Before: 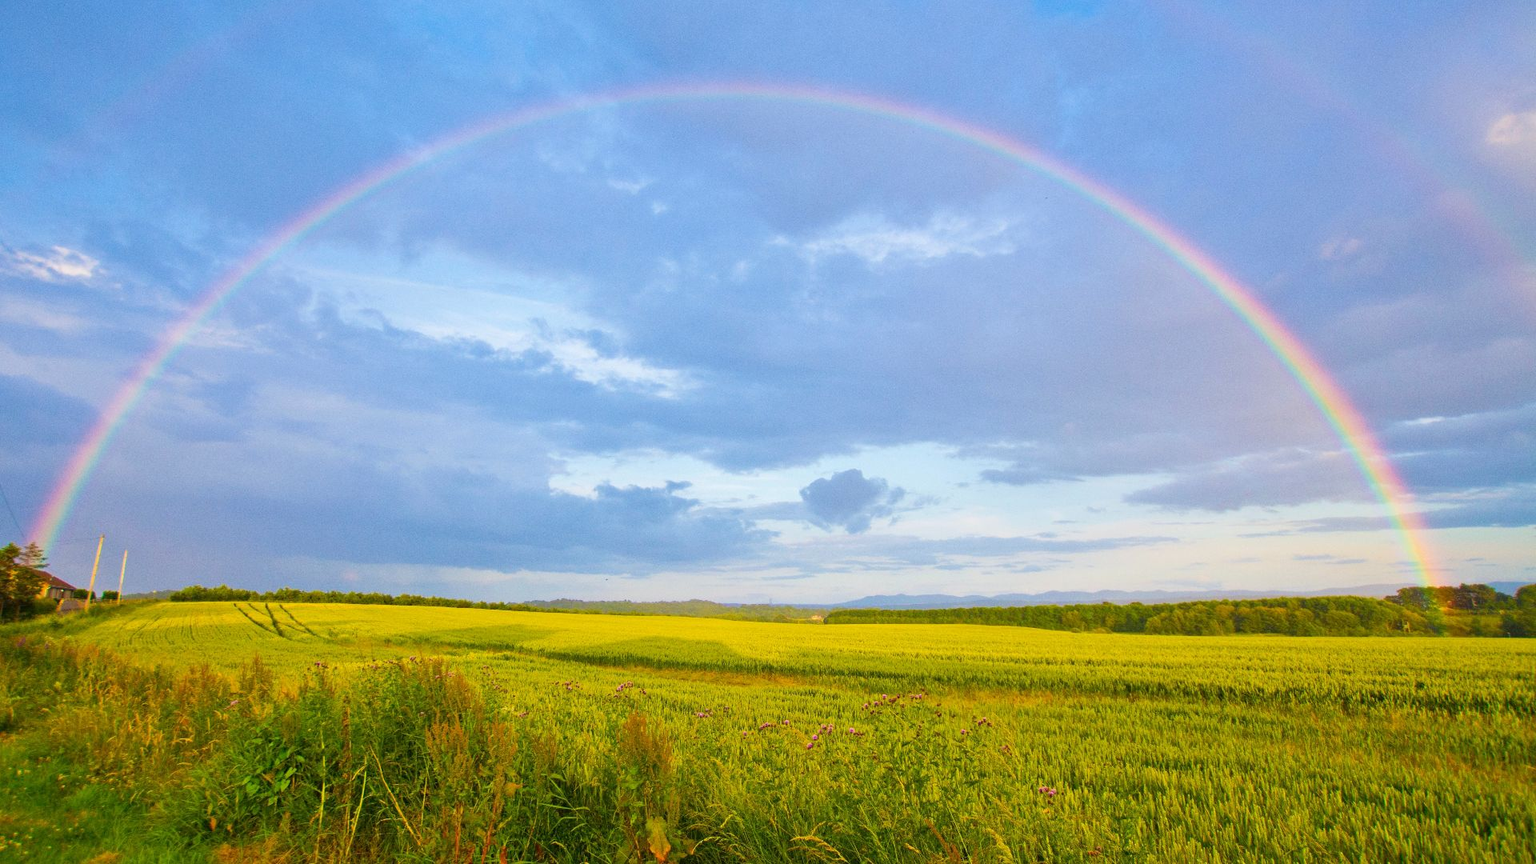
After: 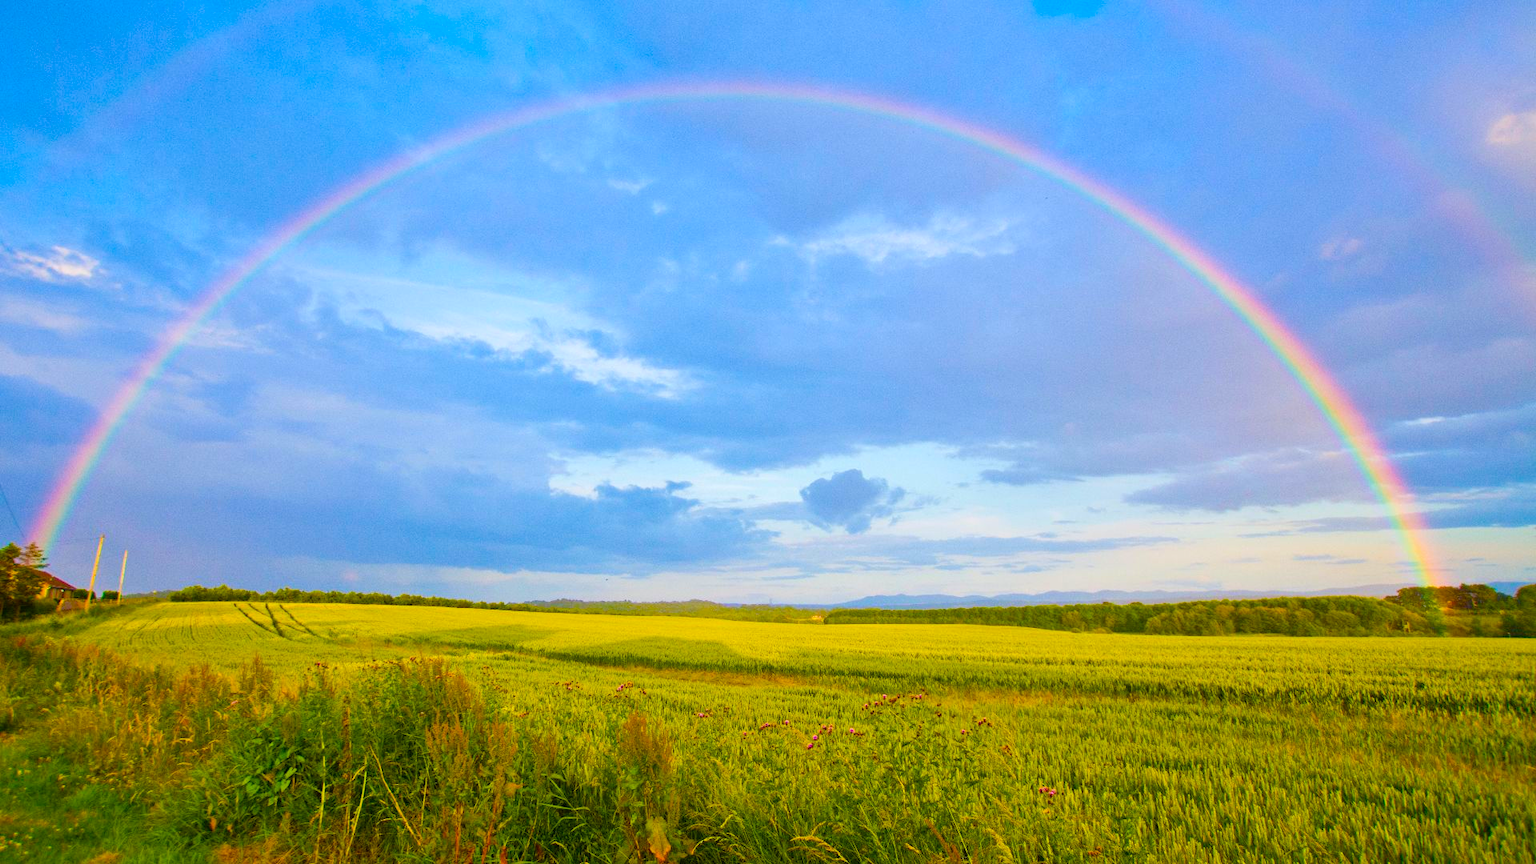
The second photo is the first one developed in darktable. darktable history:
white balance: emerald 1
color balance rgb: perceptual saturation grading › global saturation 20%, perceptual saturation grading › highlights -25%, perceptual saturation grading › shadows 25%, global vibrance 50%
